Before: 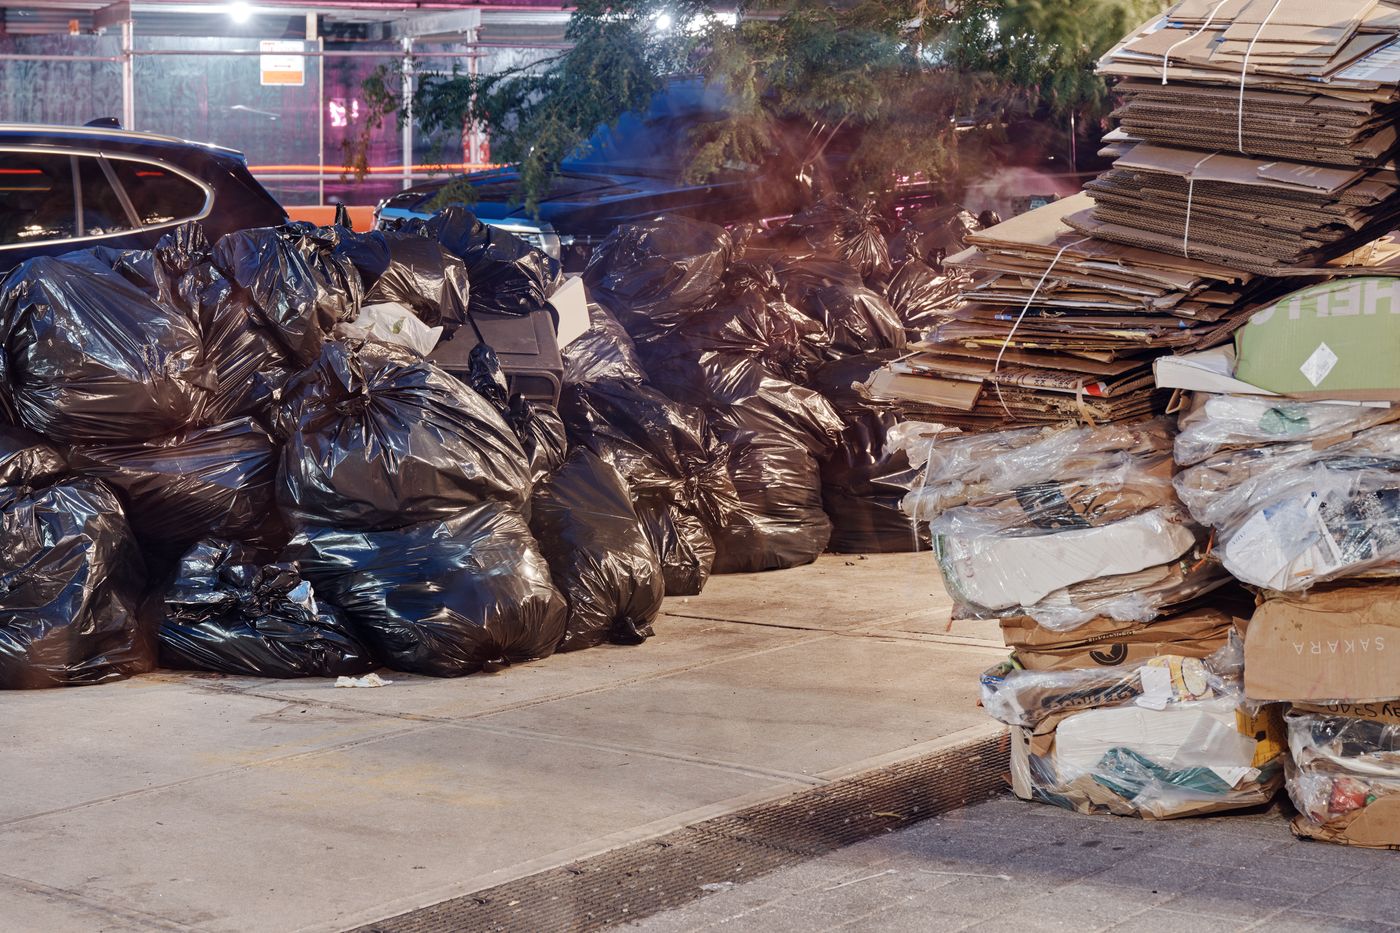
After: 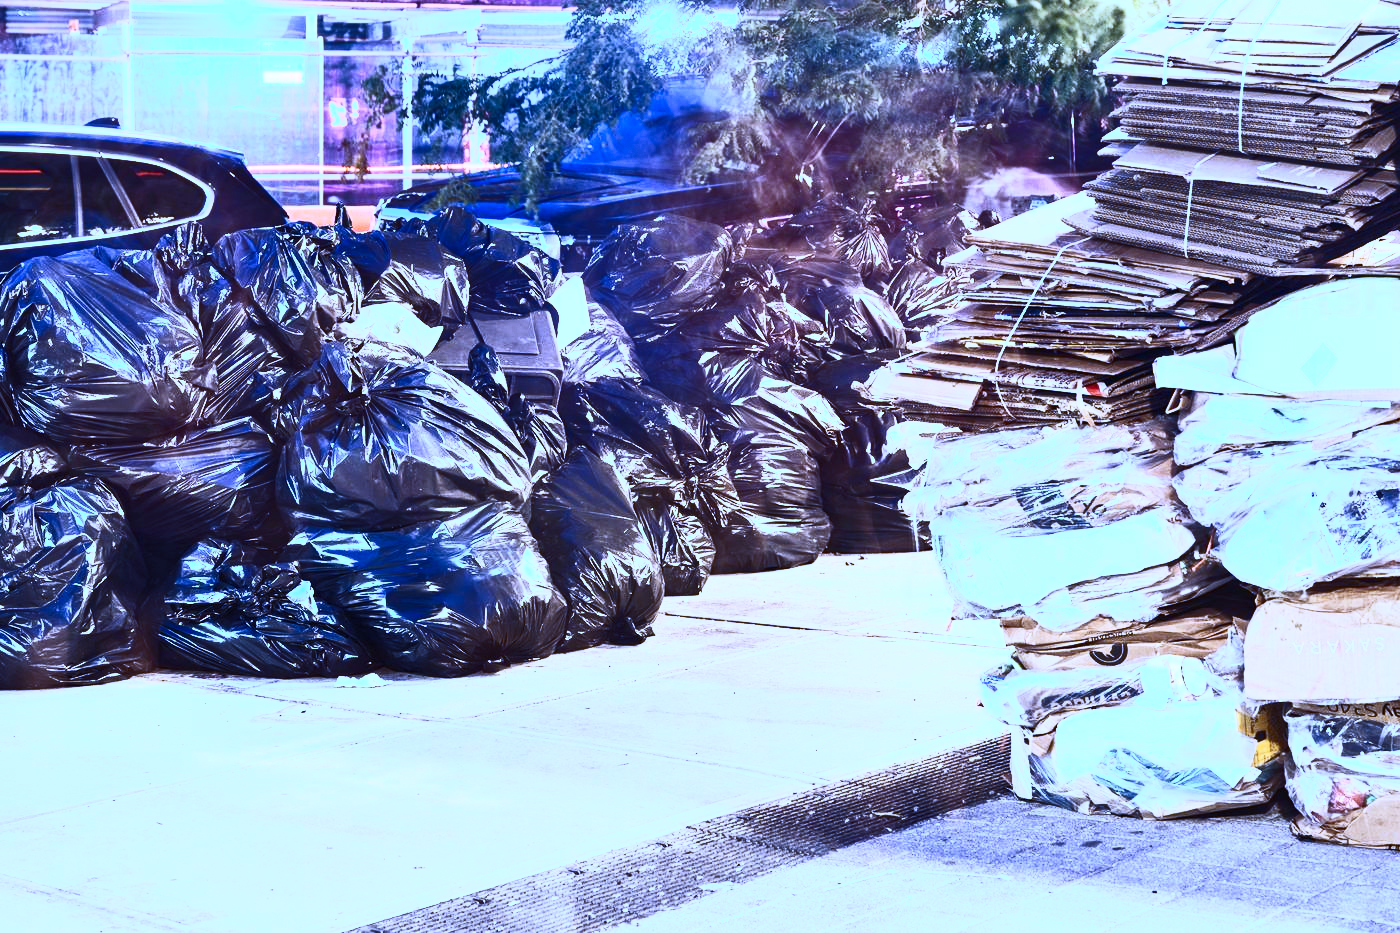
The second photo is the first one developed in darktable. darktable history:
contrast brightness saturation: contrast 0.62, brightness 0.34, saturation 0.14
white balance: red 0.766, blue 1.537
exposure: black level correction 0, exposure 0.7 EV, compensate exposure bias true, compensate highlight preservation false
